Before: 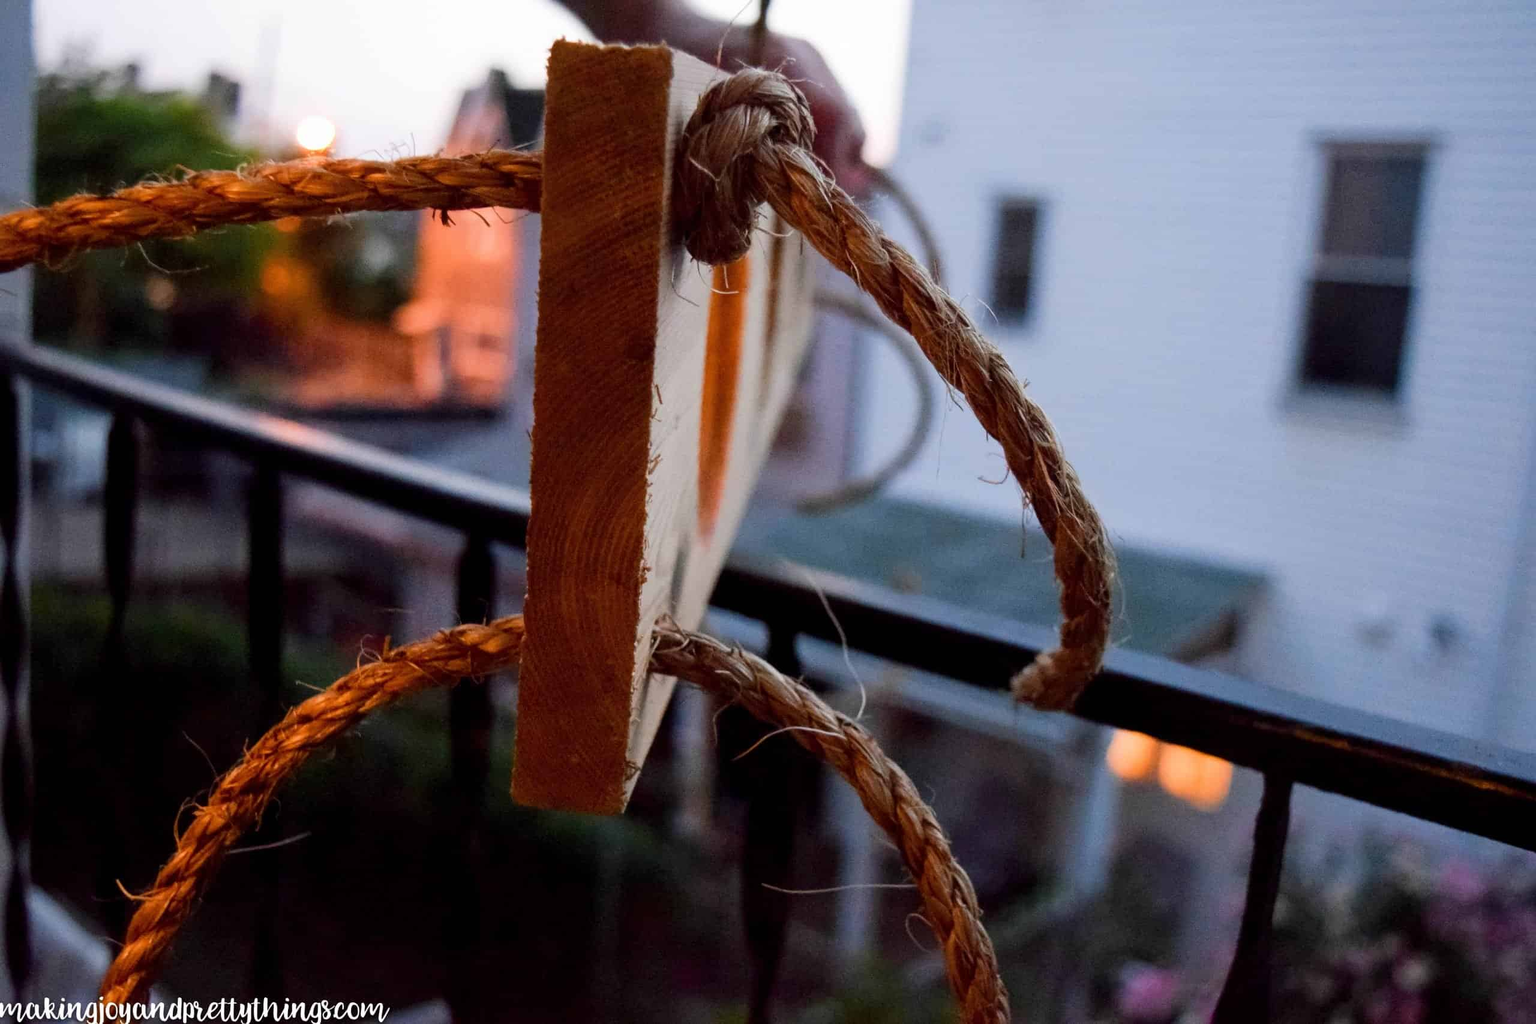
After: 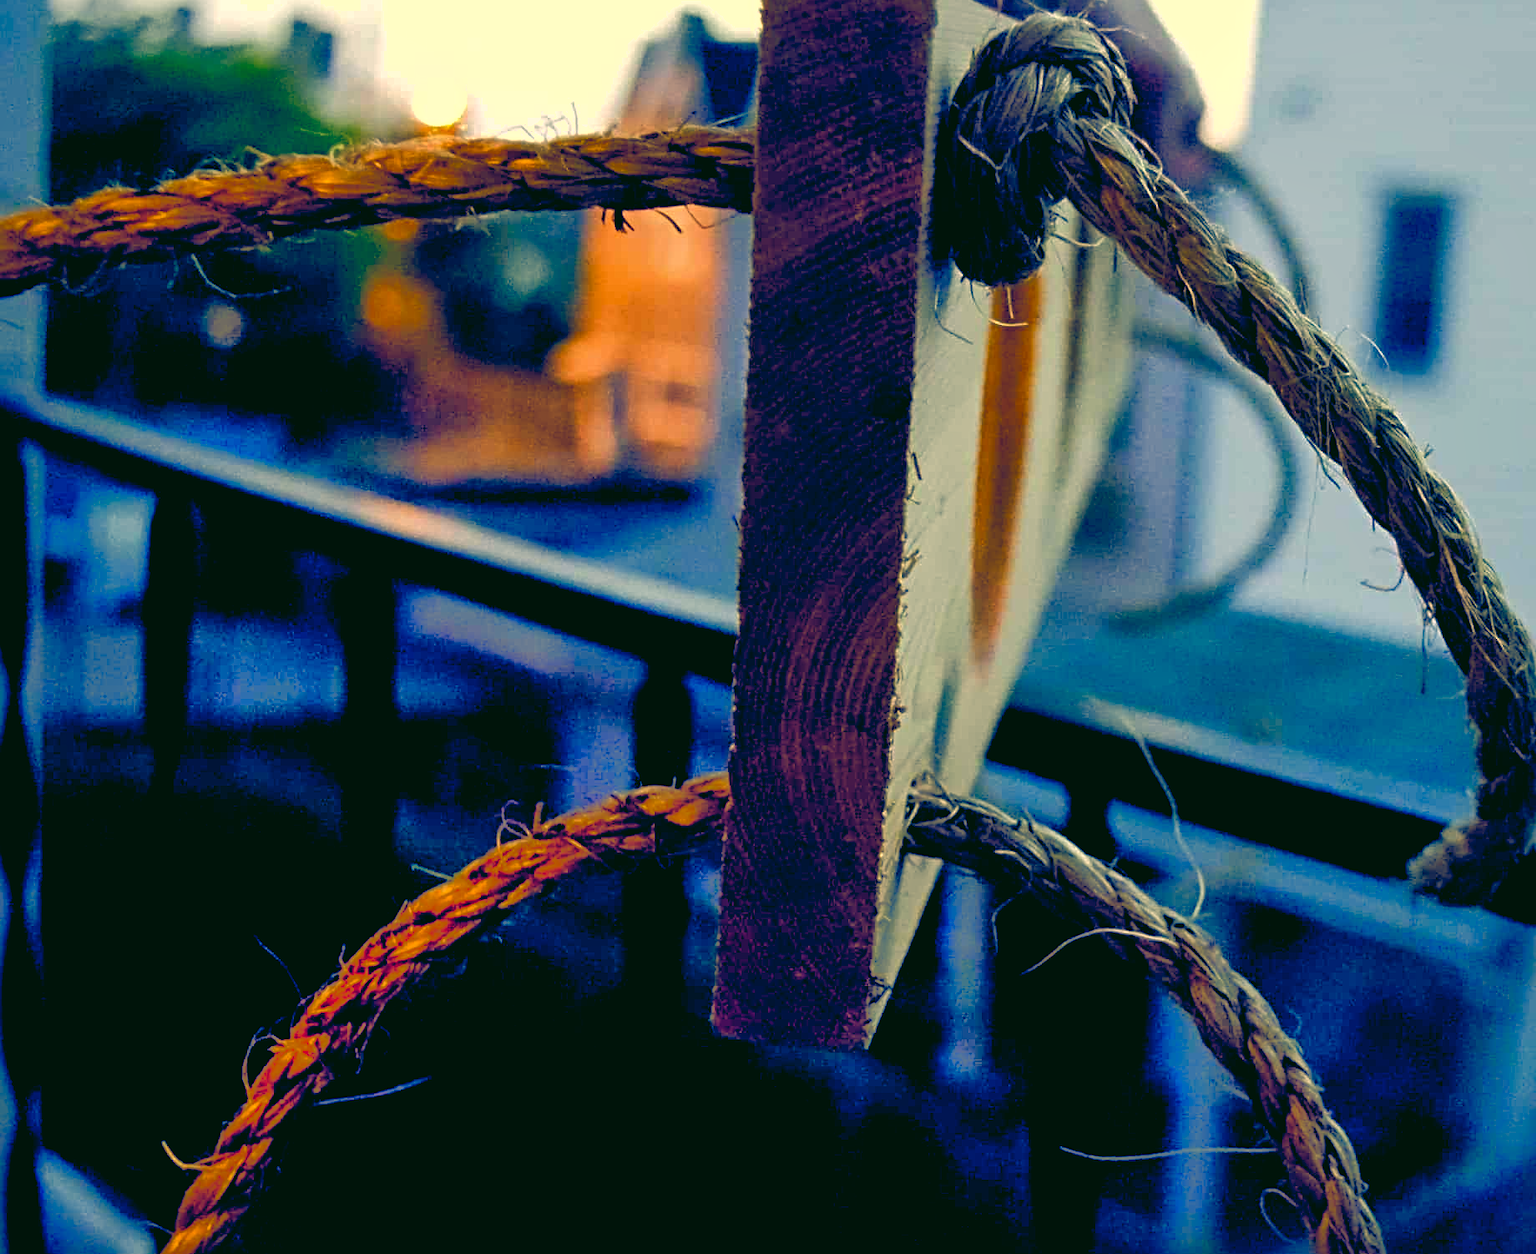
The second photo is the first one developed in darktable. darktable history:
shadows and highlights: on, module defaults
crop: top 5.803%, right 27.864%, bottom 5.804%
sharpen: radius 4.883
color correction: highlights a* 1.83, highlights b* 34.02, shadows a* -36.68, shadows b* -5.48
color balance rgb: shadows lift › luminance -41.13%, shadows lift › chroma 14.13%, shadows lift › hue 260°, power › luminance -3.76%, power › chroma 0.56%, power › hue 40.37°, highlights gain › luminance 16.81%, highlights gain › chroma 2.94%, highlights gain › hue 260°, global offset › luminance -0.29%, global offset › chroma 0.31%, global offset › hue 260°, perceptual saturation grading › global saturation 20%, perceptual saturation grading › highlights -13.92%, perceptual saturation grading › shadows 50%
